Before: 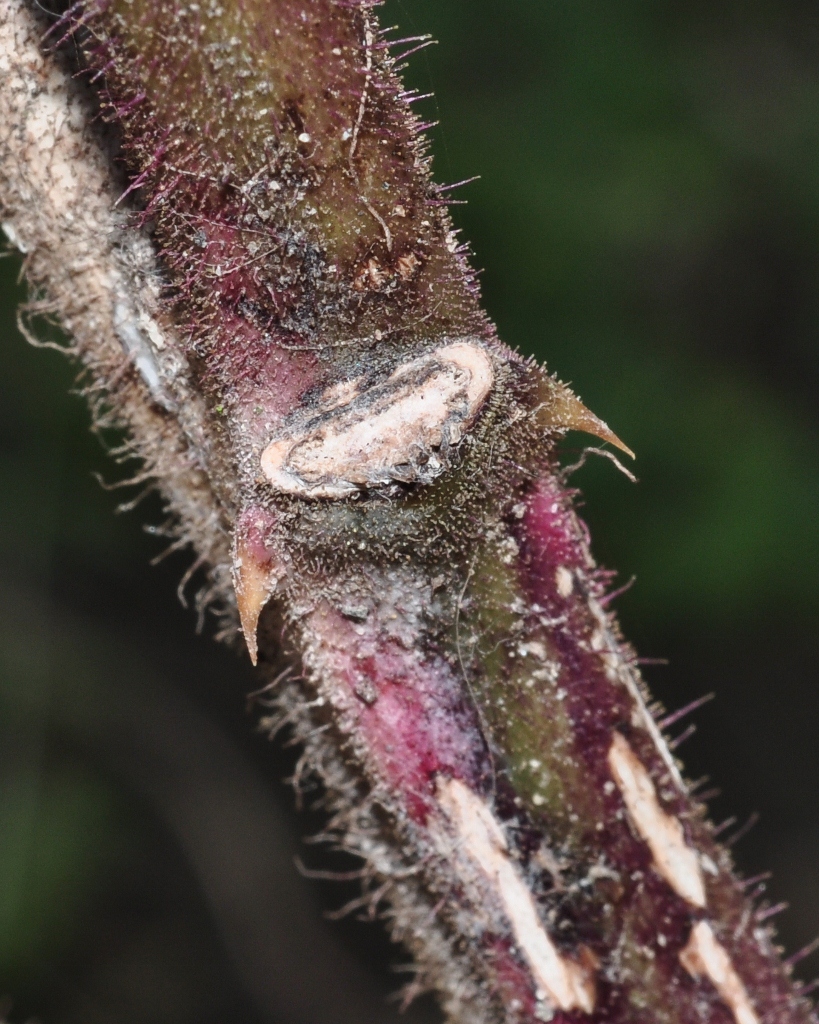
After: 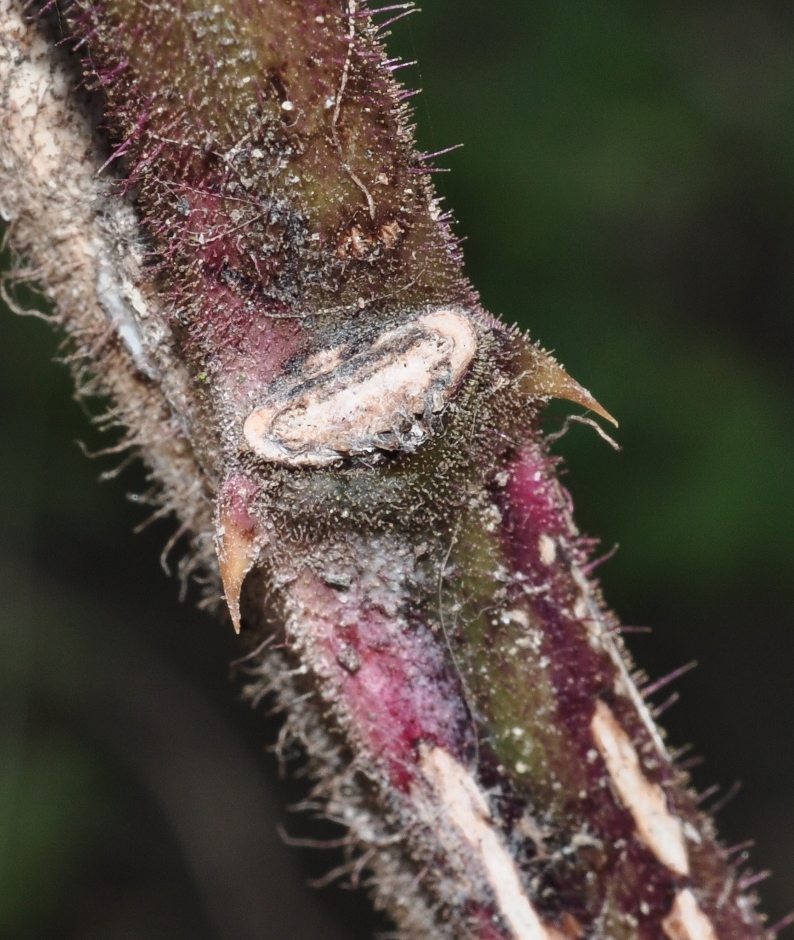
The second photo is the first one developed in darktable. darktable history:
crop: left 2.185%, top 3.204%, right 0.808%, bottom 4.912%
